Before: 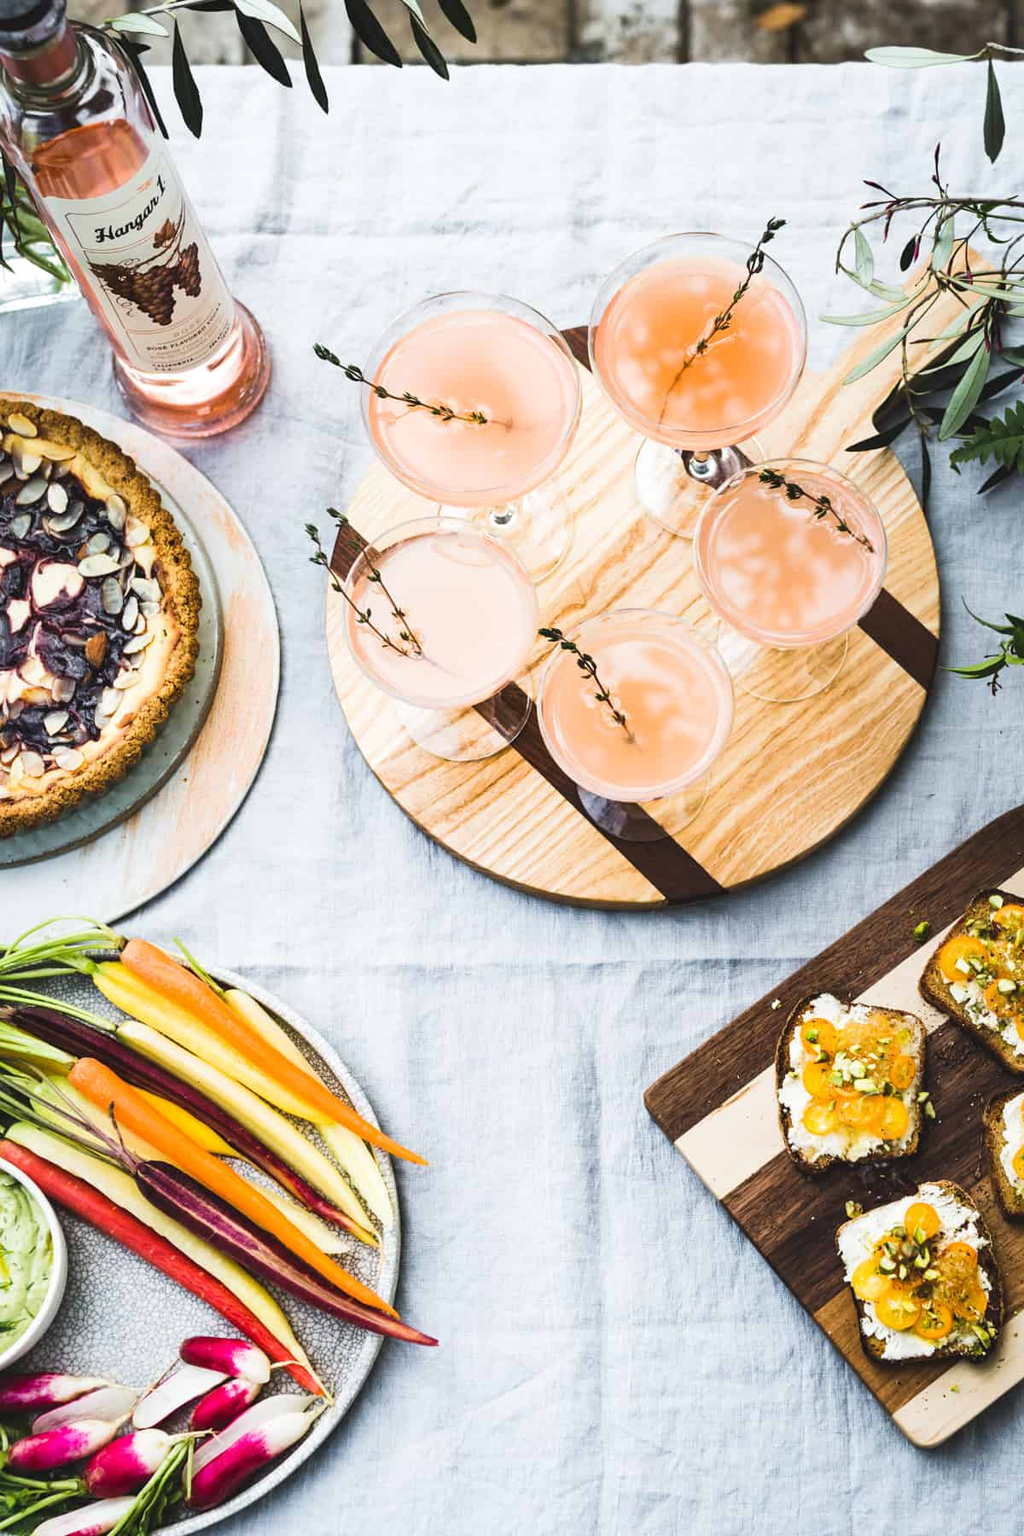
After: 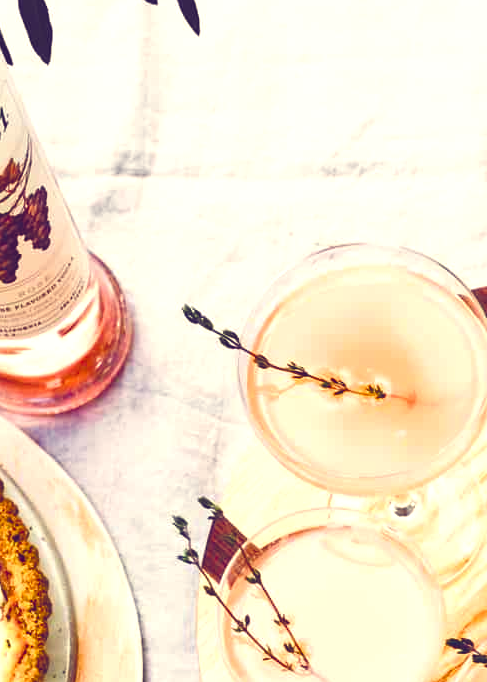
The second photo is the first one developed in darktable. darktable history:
color balance: lift [1.001, 0.997, 0.99, 1.01], gamma [1.007, 1, 0.975, 1.025], gain [1, 1.065, 1.052, 0.935], contrast 13.25%
color balance rgb: shadows lift › chroma 3%, shadows lift › hue 280.8°, power › hue 330°, highlights gain › chroma 3%, highlights gain › hue 75.6°, global offset › luminance 1.5%, perceptual saturation grading › global saturation 20%, perceptual saturation grading › highlights -25%, perceptual saturation grading › shadows 50%, global vibrance 30%
crop: left 15.452%, top 5.459%, right 43.956%, bottom 56.62%
